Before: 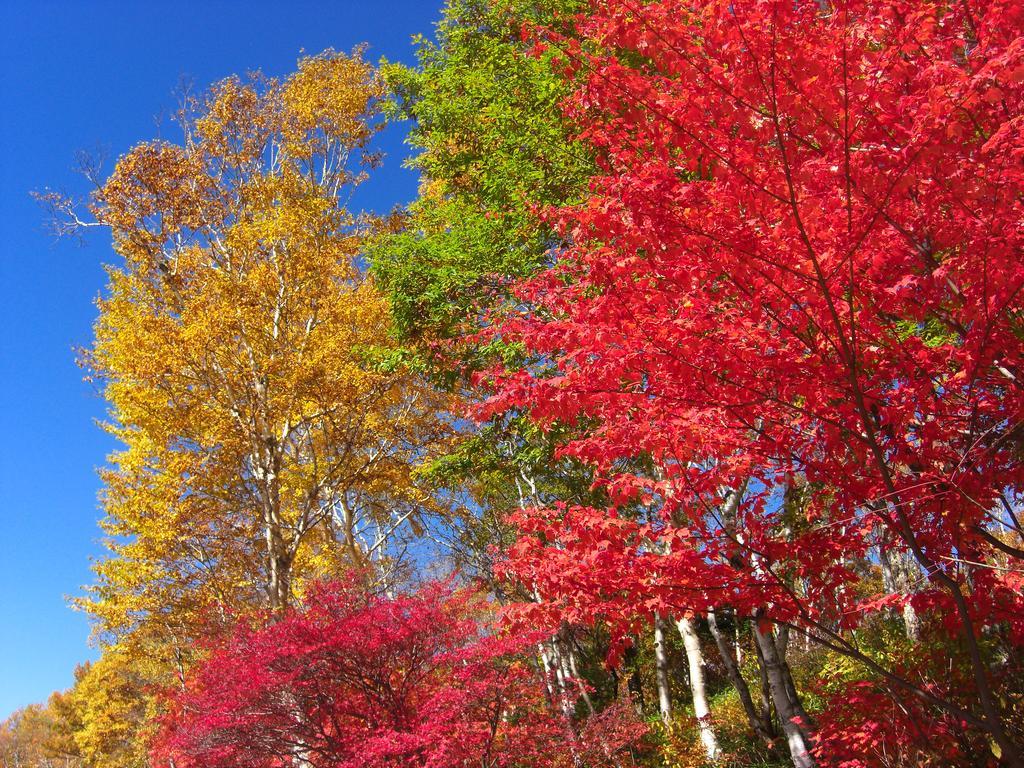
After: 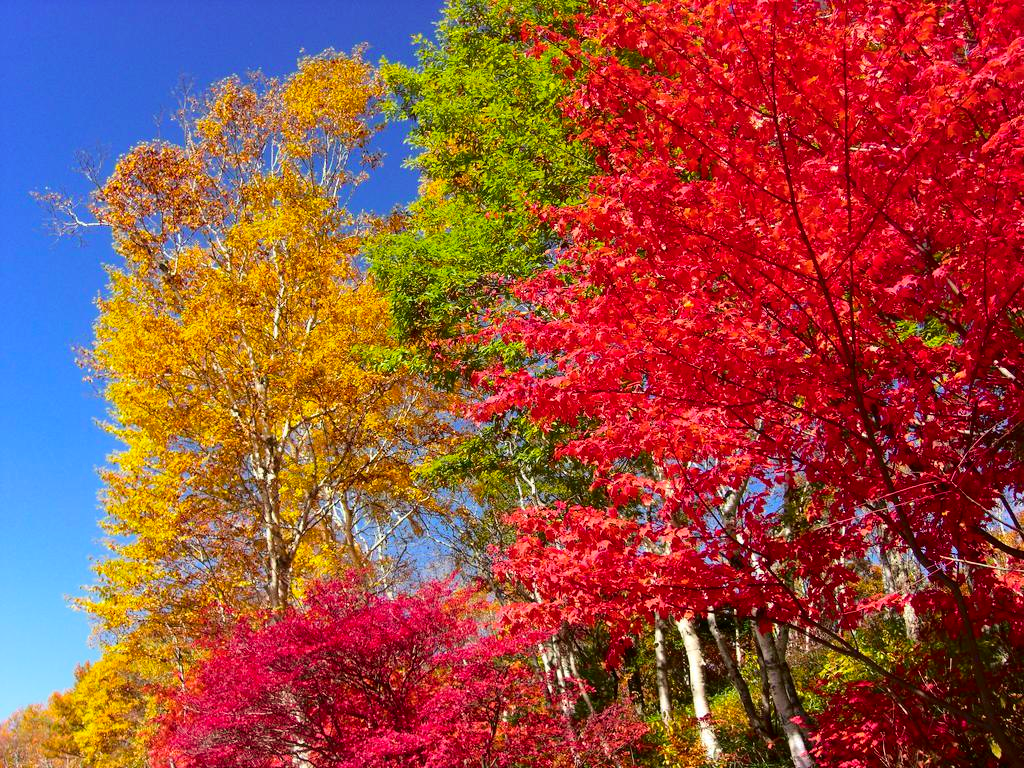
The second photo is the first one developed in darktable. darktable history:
tone curve: curves: ch0 [(0.003, 0) (0.066, 0.023) (0.149, 0.094) (0.264, 0.238) (0.395, 0.421) (0.517, 0.56) (0.688, 0.743) (0.813, 0.846) (1, 1)]; ch1 [(0, 0) (0.164, 0.115) (0.337, 0.332) (0.39, 0.398) (0.464, 0.461) (0.501, 0.5) (0.507, 0.503) (0.534, 0.537) (0.577, 0.59) (0.652, 0.681) (0.733, 0.749) (0.811, 0.796) (1, 1)]; ch2 [(0, 0) (0.337, 0.382) (0.464, 0.476) (0.501, 0.502) (0.527, 0.54) (0.551, 0.565) (0.6, 0.59) (0.687, 0.675) (1, 1)], color space Lab, independent channels, preserve colors none
color balance rgb: perceptual saturation grading › global saturation 30%, global vibrance 10%
